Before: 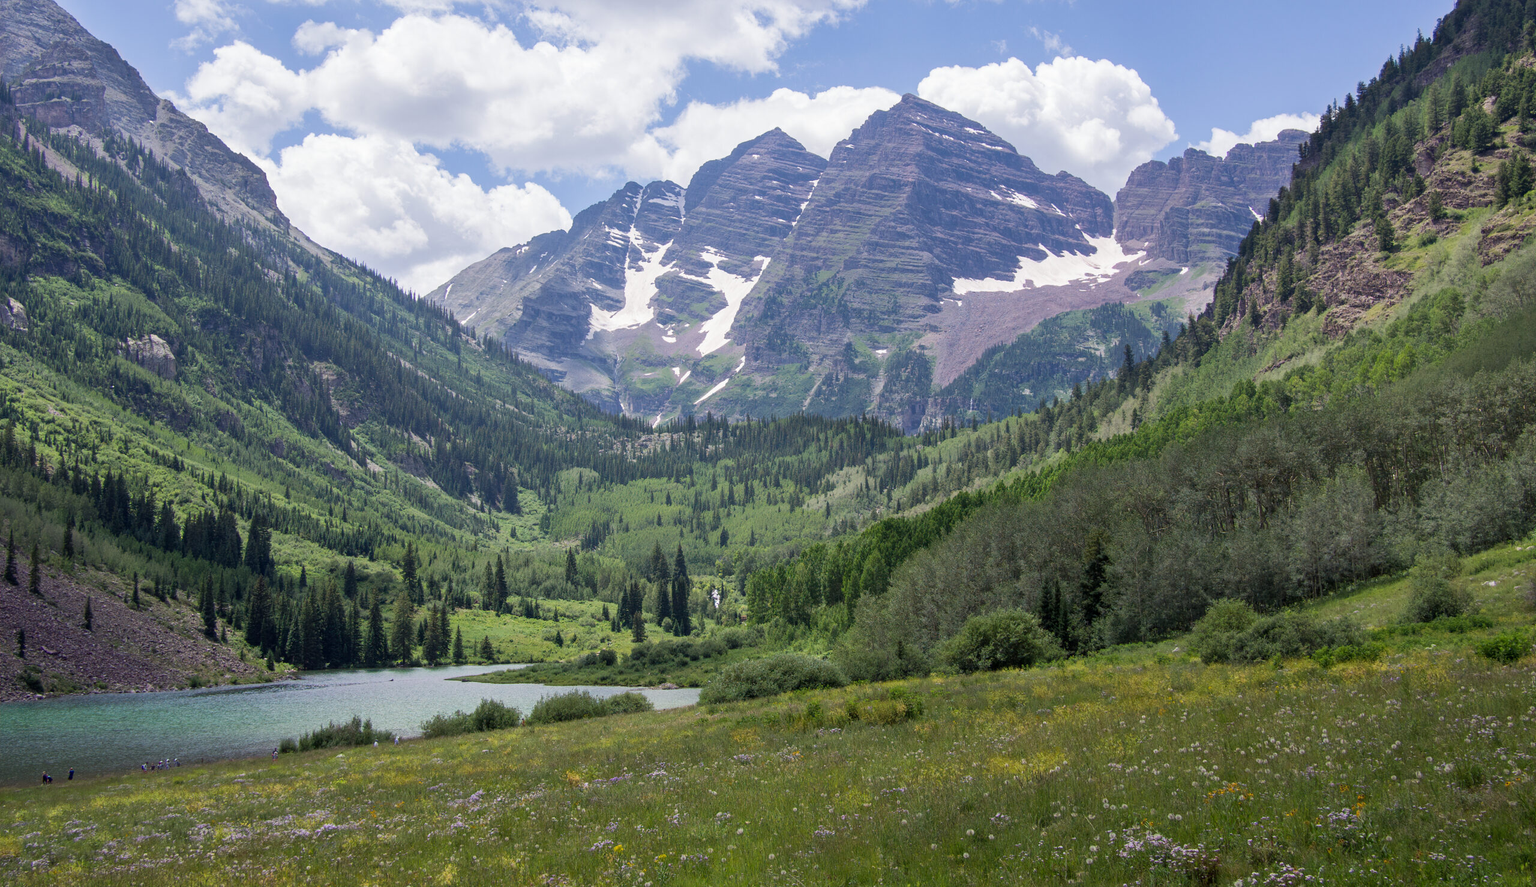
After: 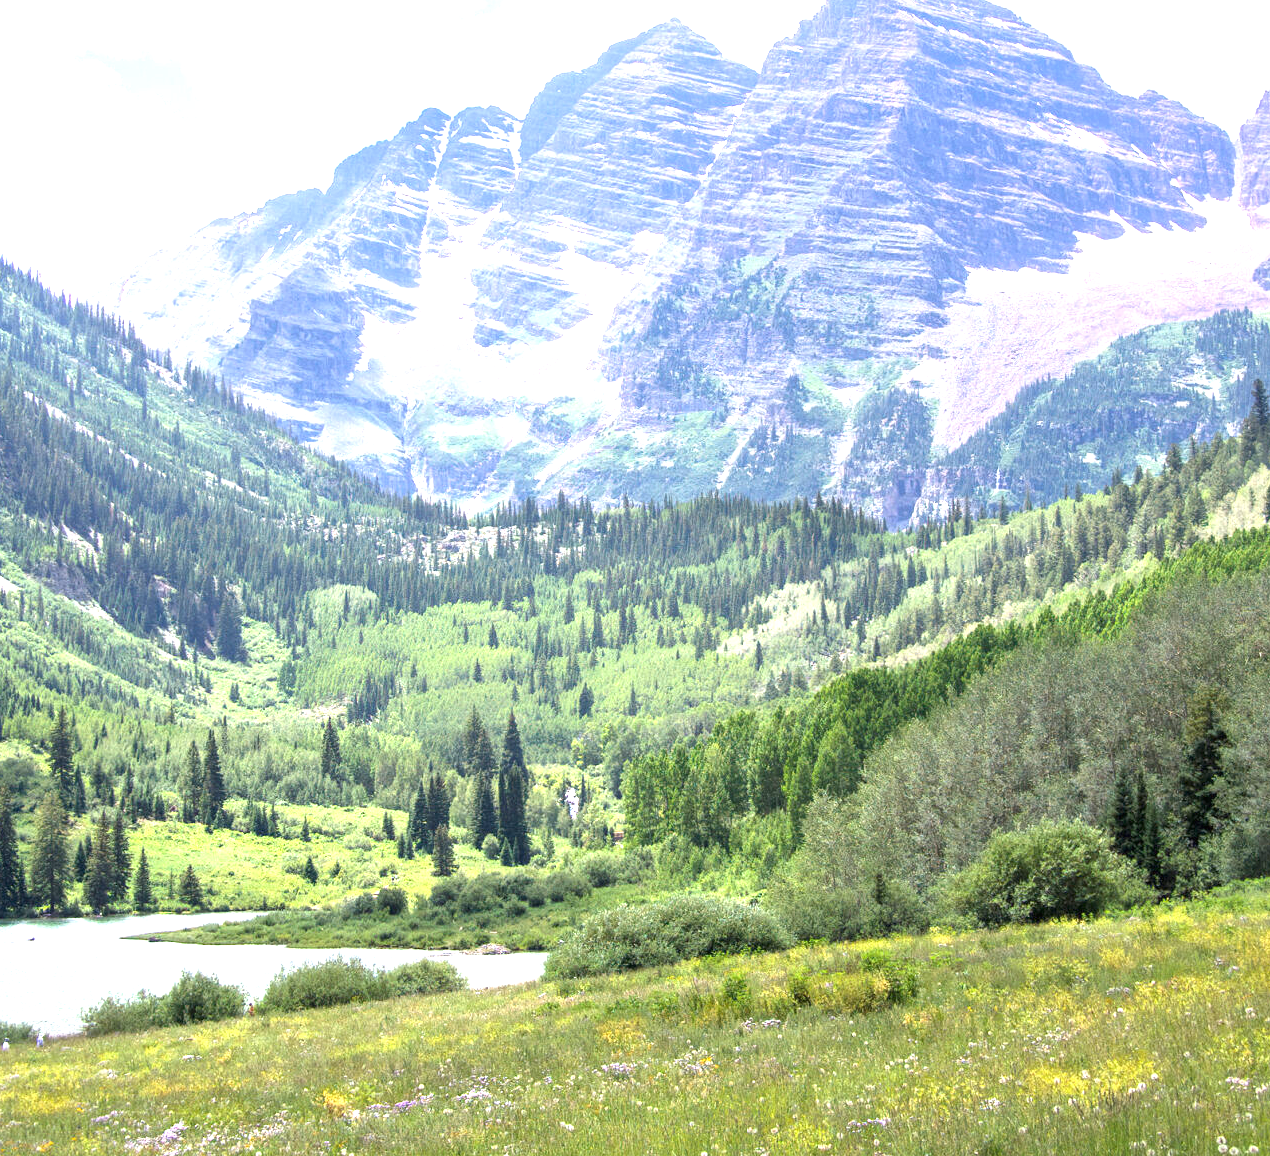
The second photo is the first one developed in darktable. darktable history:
exposure: black level correction 0, exposure 1.739 EV, compensate exposure bias true, compensate highlight preservation false
crop and rotate: angle 0.011°, left 24.277%, top 13.189%, right 26.066%, bottom 8.617%
